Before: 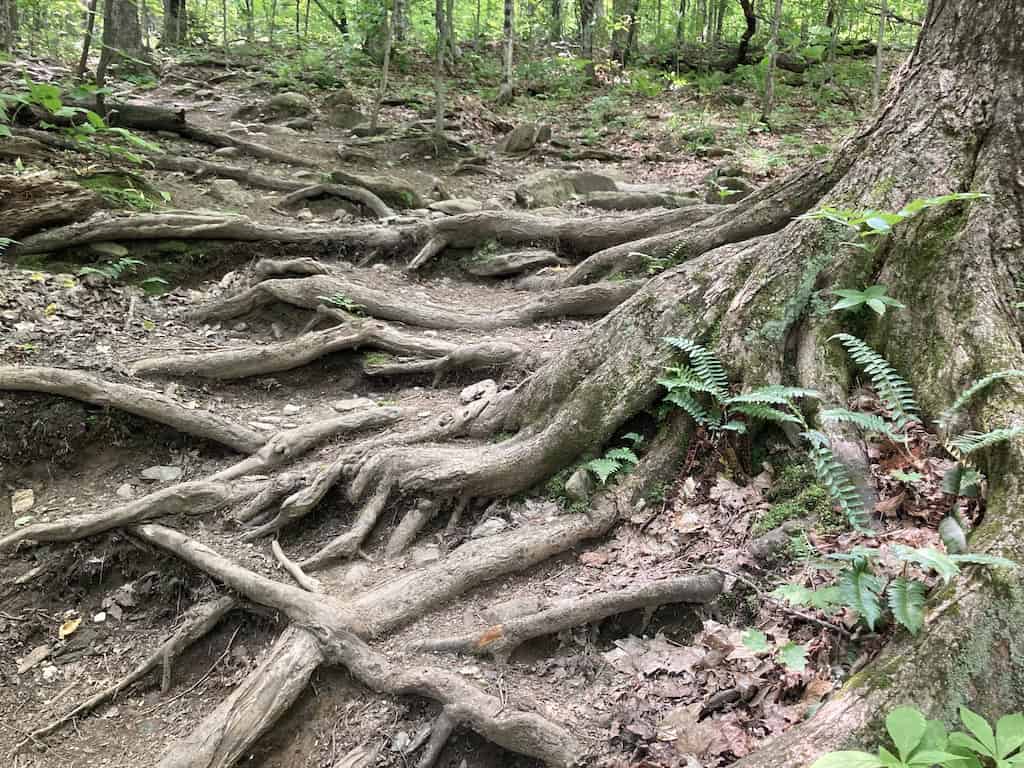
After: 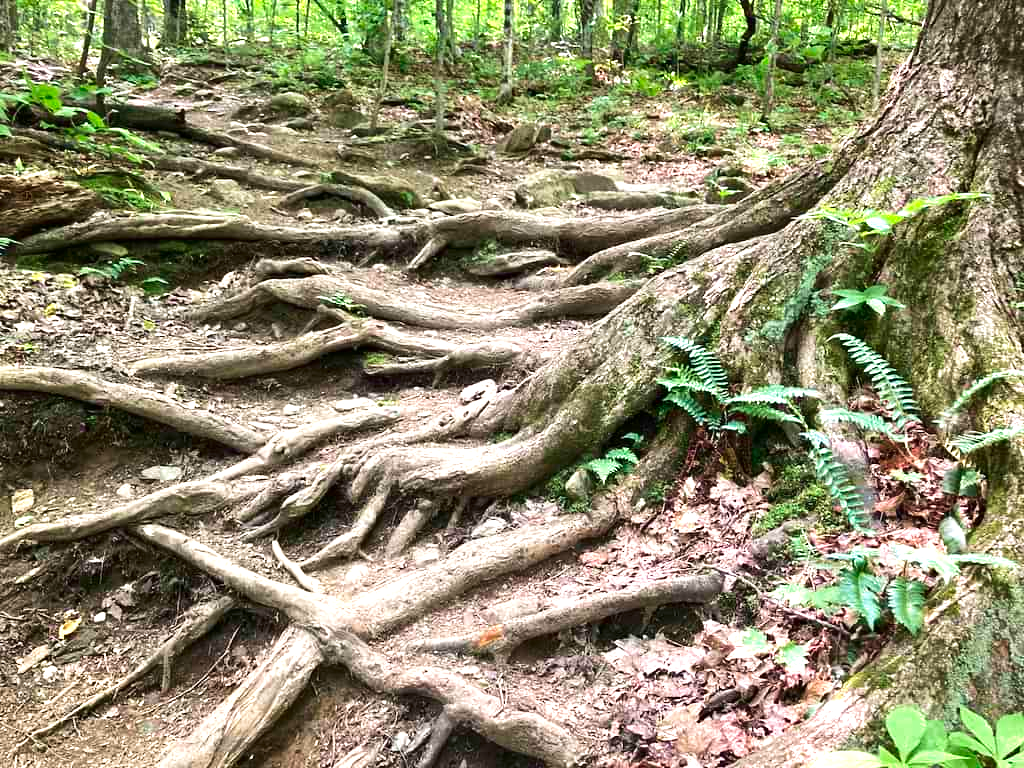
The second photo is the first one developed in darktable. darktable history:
velvia: on, module defaults
exposure: black level correction 0, exposure 0.694 EV, compensate exposure bias true, compensate highlight preservation false
contrast brightness saturation: contrast 0.122, brightness -0.119, saturation 0.203
